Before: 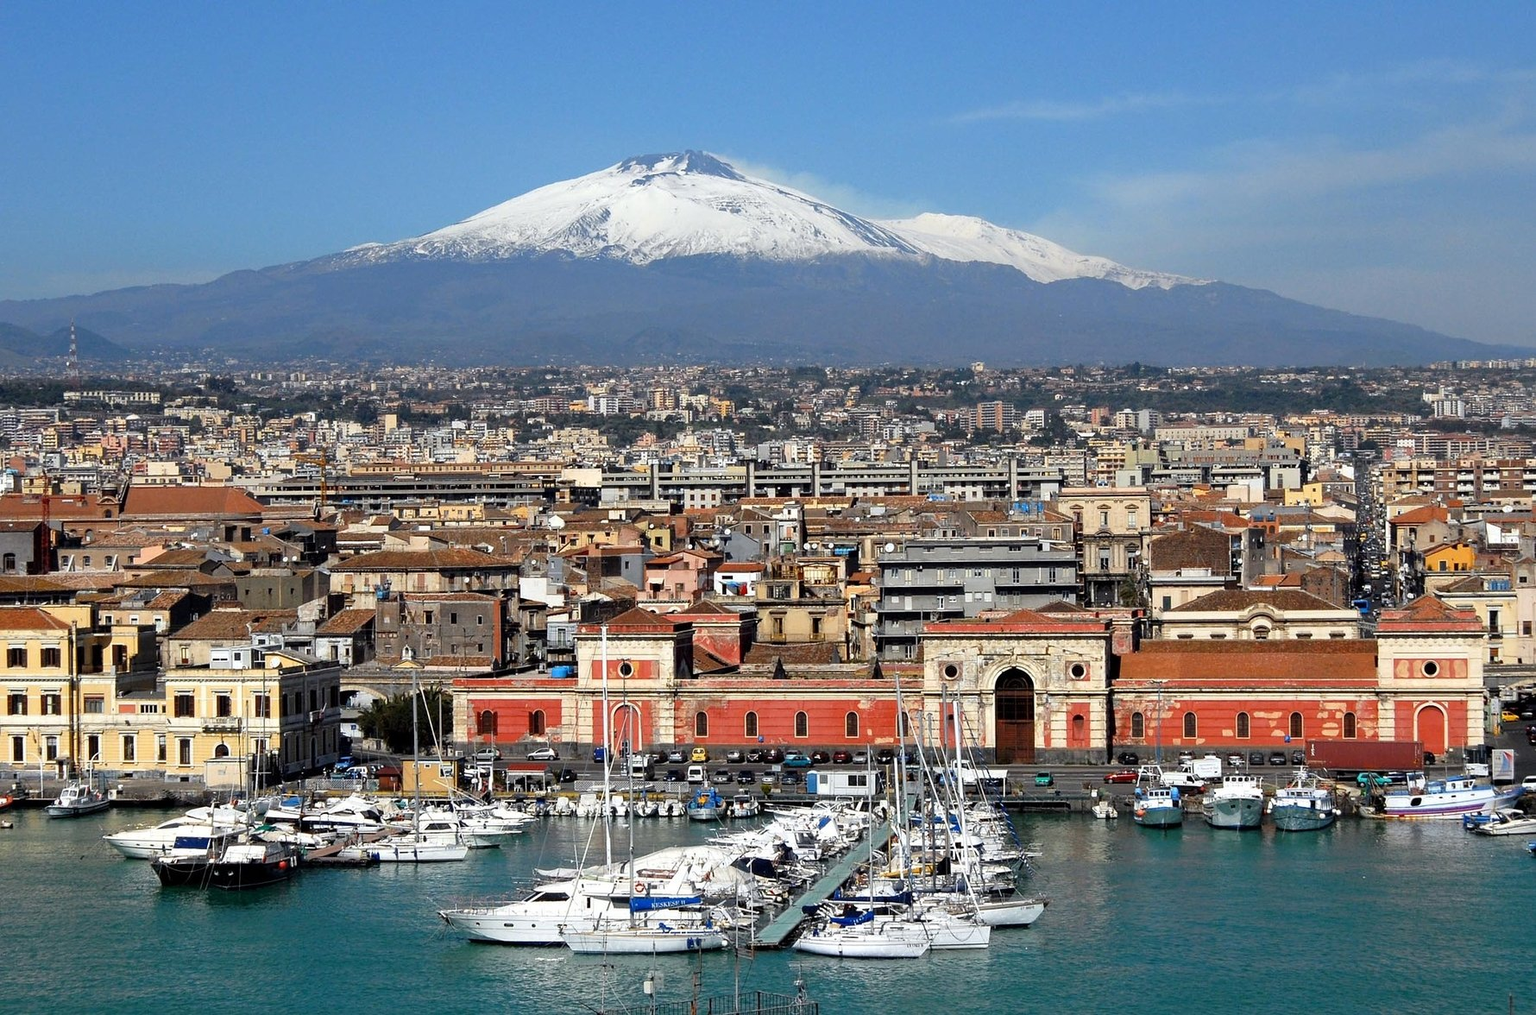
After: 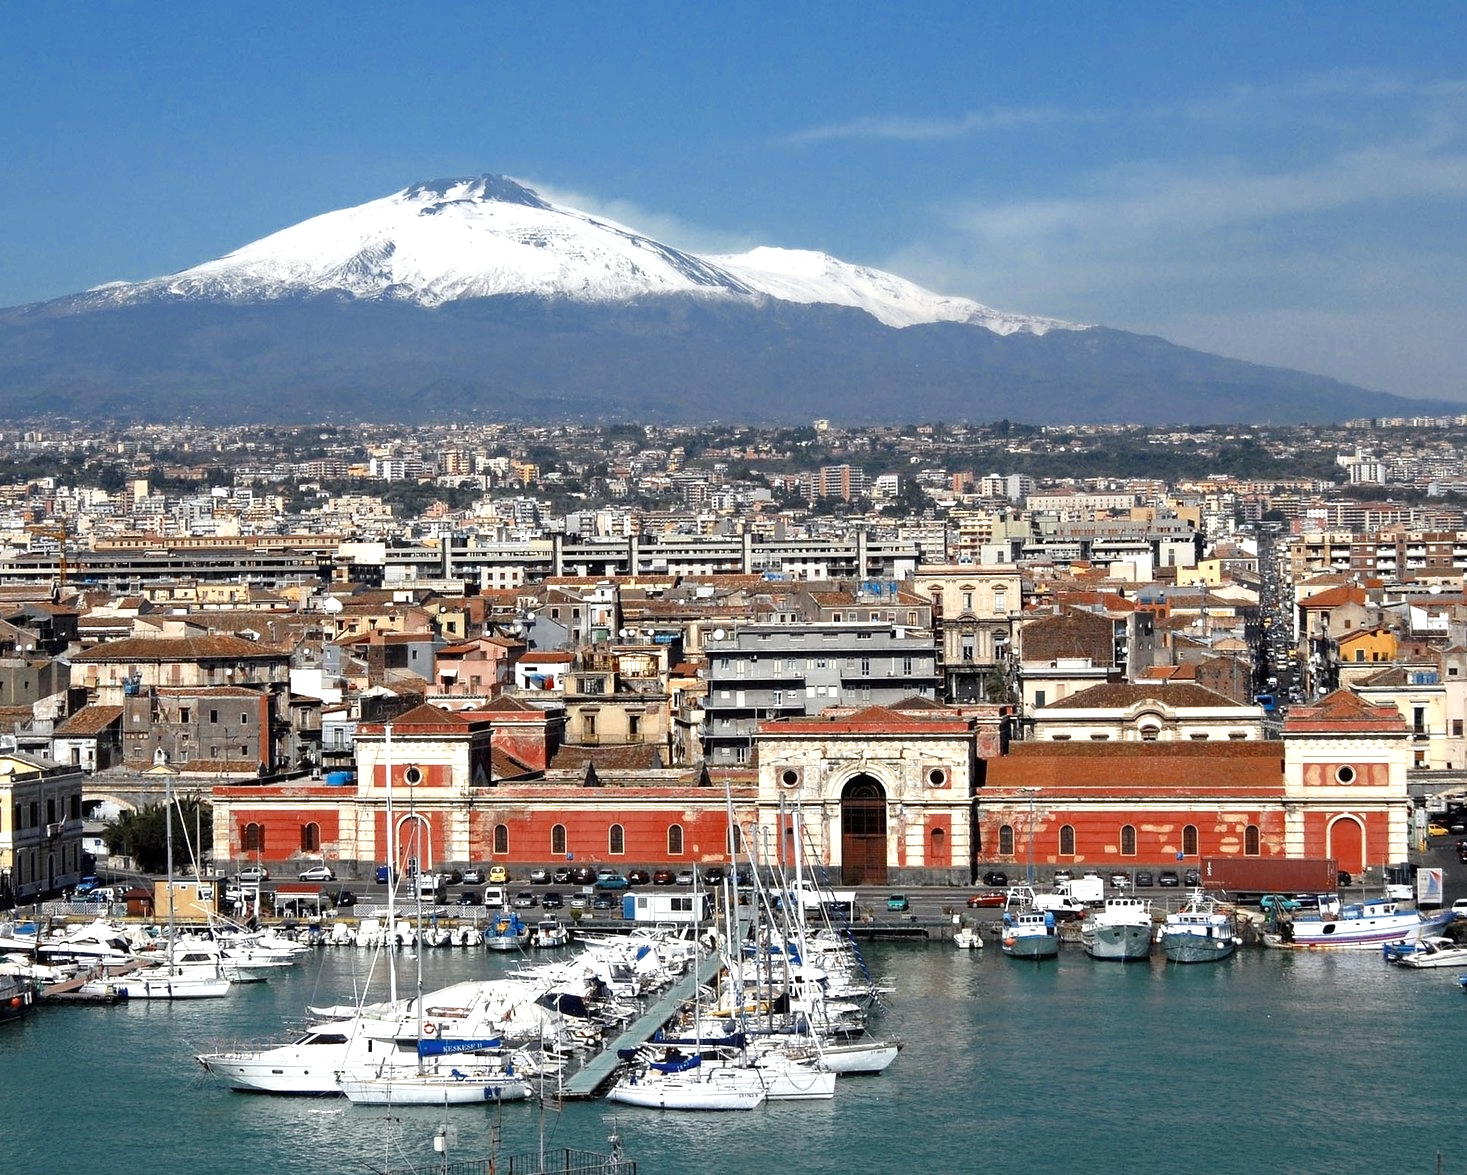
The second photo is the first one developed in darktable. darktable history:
exposure: black level correction 0, exposure 0.5 EV, compensate exposure bias true, compensate highlight preservation false
color zones: curves: ch0 [(0, 0.5) (0.125, 0.4) (0.25, 0.5) (0.375, 0.4) (0.5, 0.4) (0.625, 0.35) (0.75, 0.35) (0.875, 0.5)]; ch1 [(0, 0.35) (0.125, 0.45) (0.25, 0.35) (0.375, 0.35) (0.5, 0.35) (0.625, 0.35) (0.75, 0.45) (0.875, 0.35)]; ch2 [(0, 0.6) (0.125, 0.5) (0.25, 0.5) (0.375, 0.6) (0.5, 0.6) (0.625, 0.5) (0.75, 0.5) (0.875, 0.5)]
crop: left 17.582%, bottom 0.031%
